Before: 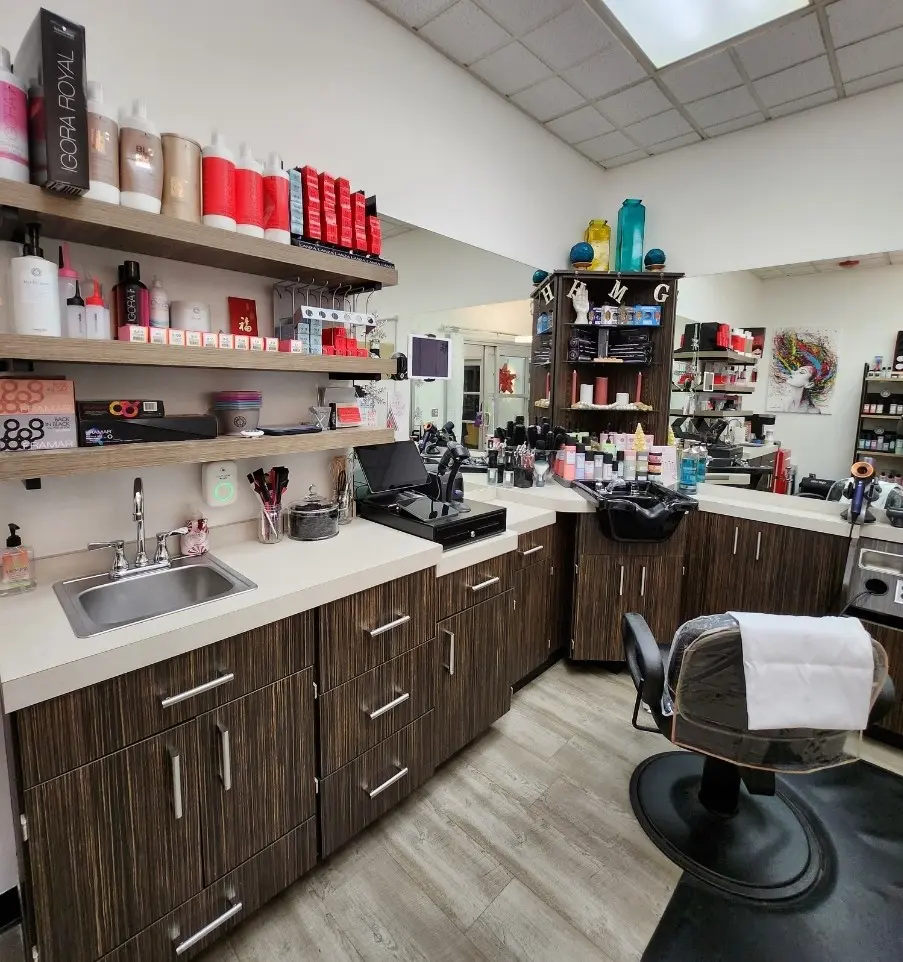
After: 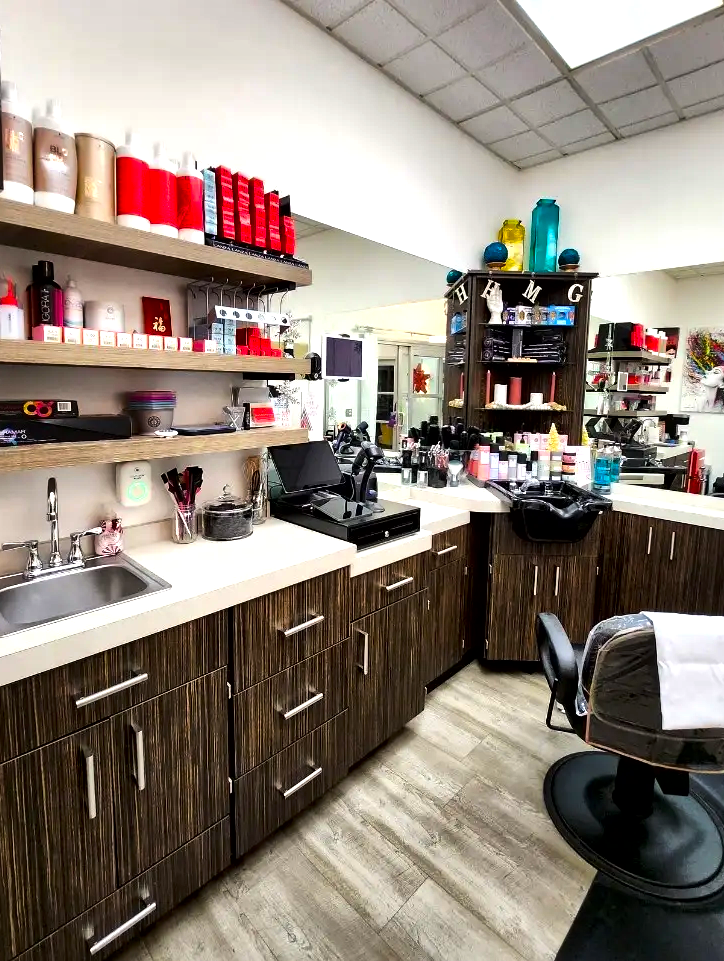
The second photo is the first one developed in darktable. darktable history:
crop and rotate: left 9.597%, right 10.195%
local contrast: mode bilateral grid, contrast 20, coarseness 50, detail 159%, midtone range 0.2
color balance rgb: linear chroma grading › global chroma 15%, perceptual saturation grading › global saturation 30%
tone equalizer: -8 EV -0.75 EV, -7 EV -0.7 EV, -6 EV -0.6 EV, -5 EV -0.4 EV, -3 EV 0.4 EV, -2 EV 0.6 EV, -1 EV 0.7 EV, +0 EV 0.75 EV, edges refinement/feathering 500, mask exposure compensation -1.57 EV, preserve details no
